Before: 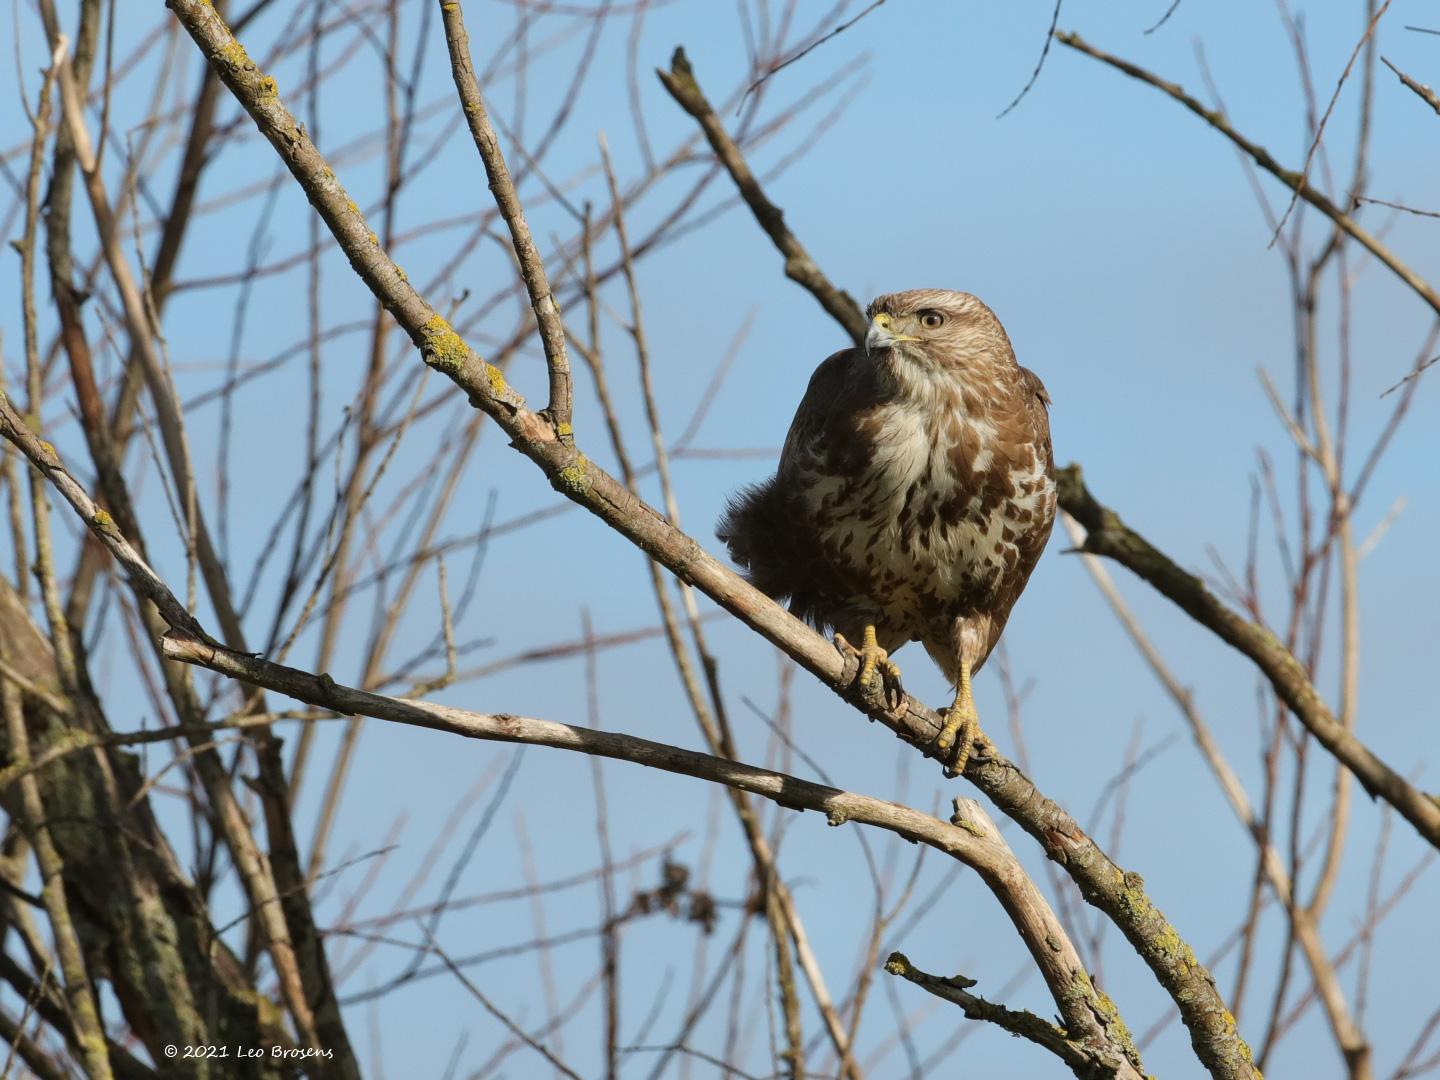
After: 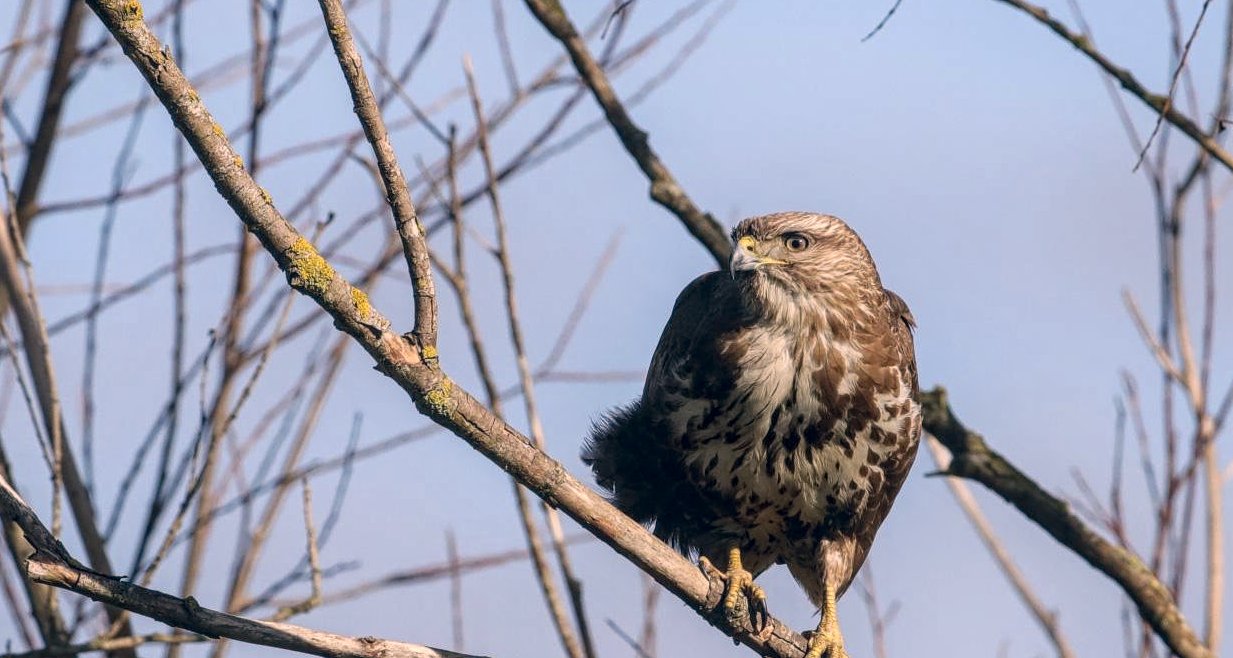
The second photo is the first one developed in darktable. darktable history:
crop and rotate: left 9.382%, top 7.152%, right 4.965%, bottom 31.896%
local contrast: detail 150%
shadows and highlights: shadows -13.05, white point adjustment 4.07, highlights 26.39
contrast brightness saturation: saturation 0.175
contrast equalizer: y [[0.439, 0.44, 0.442, 0.457, 0.493, 0.498], [0.5 ×6], [0.5 ×6], [0 ×6], [0 ×6]]
color correction: highlights a* 13.74, highlights b* 5.72, shadows a* -4.94, shadows b* -15.22, saturation 0.843
